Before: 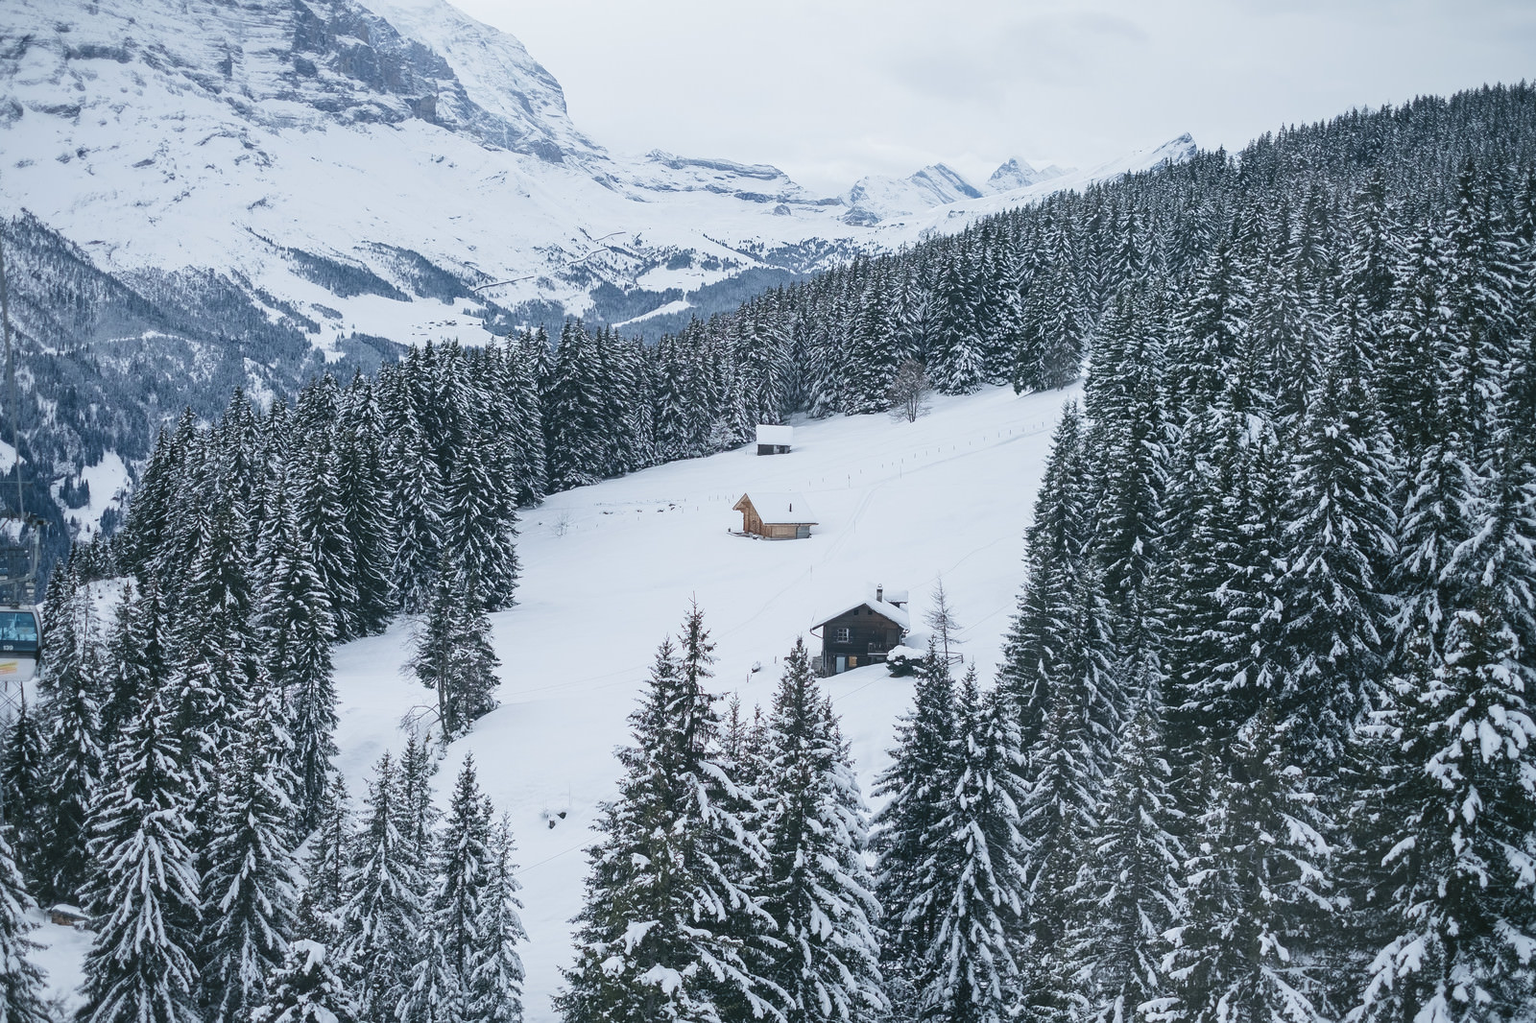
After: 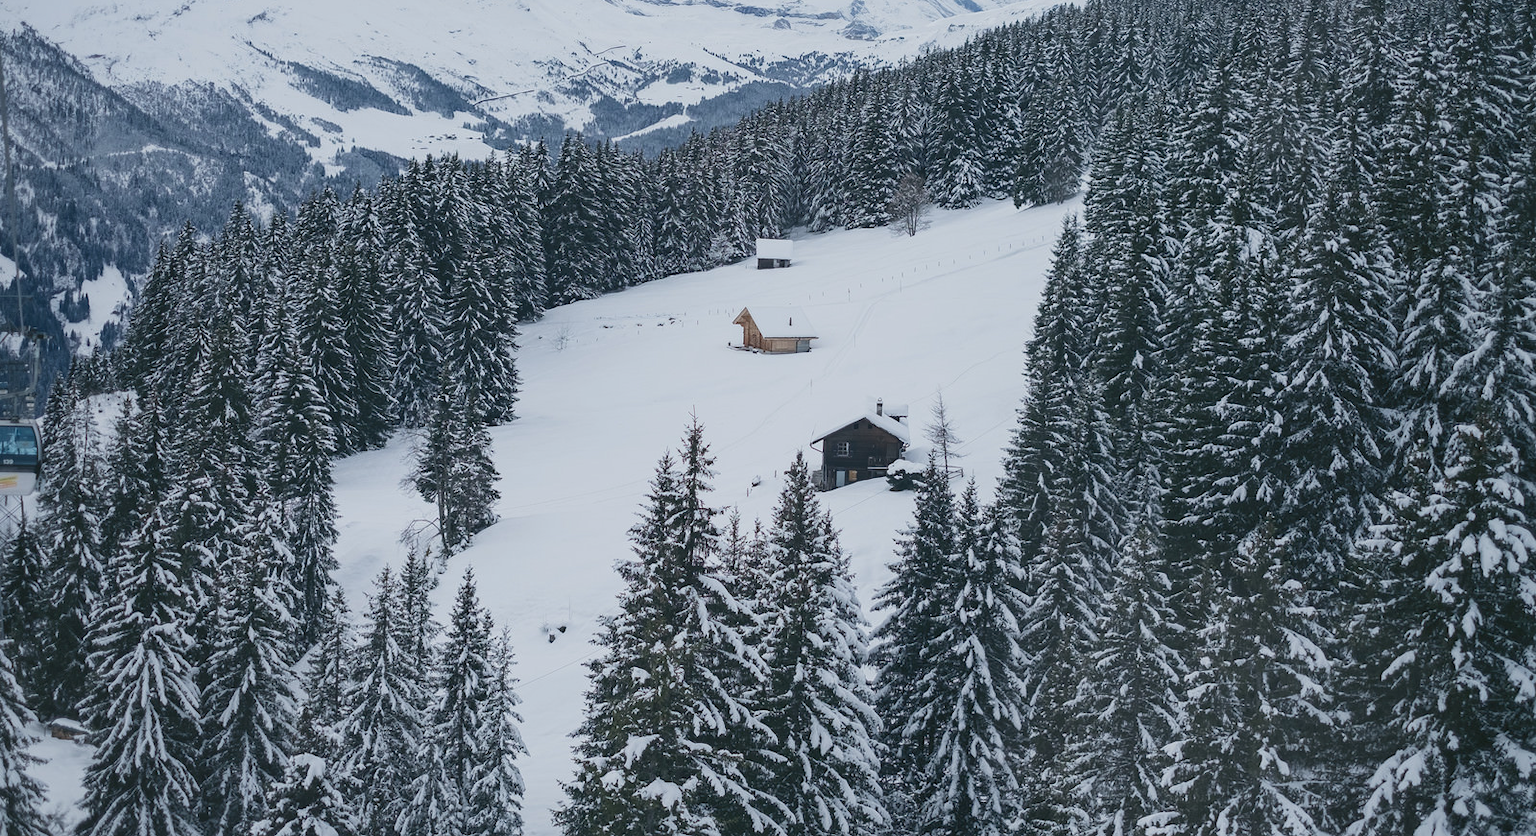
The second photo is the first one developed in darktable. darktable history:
crop and rotate: top 18.217%
tone equalizer: -8 EV 0.287 EV, -7 EV 0.455 EV, -6 EV 0.418 EV, -5 EV 0.249 EV, -3 EV -0.256 EV, -2 EV -0.433 EV, -1 EV -0.406 EV, +0 EV -0.267 EV
